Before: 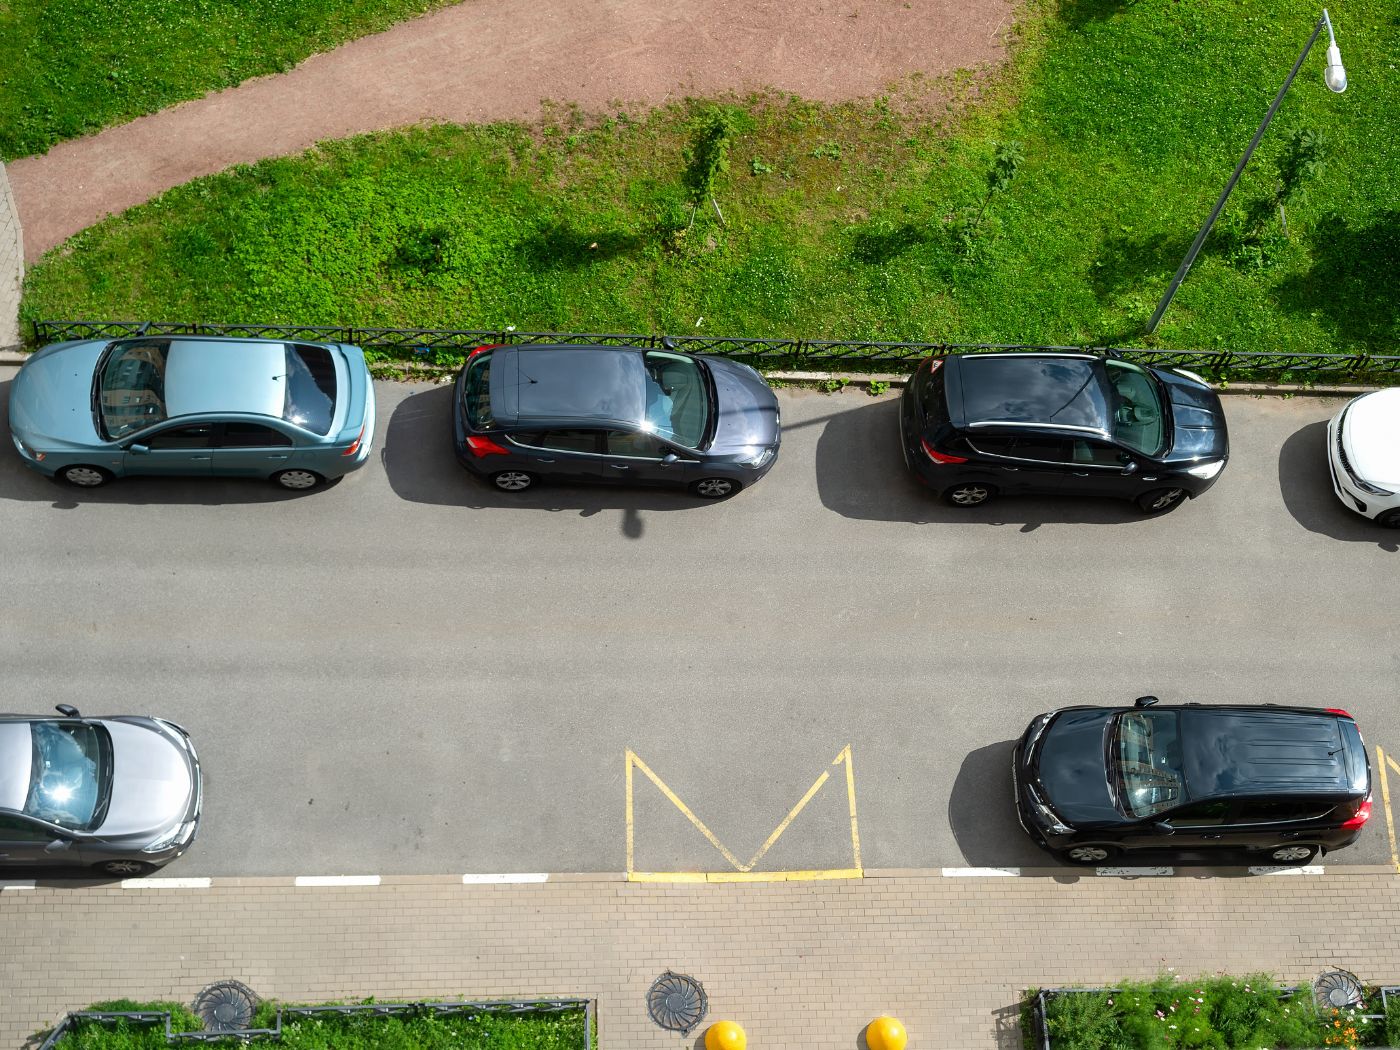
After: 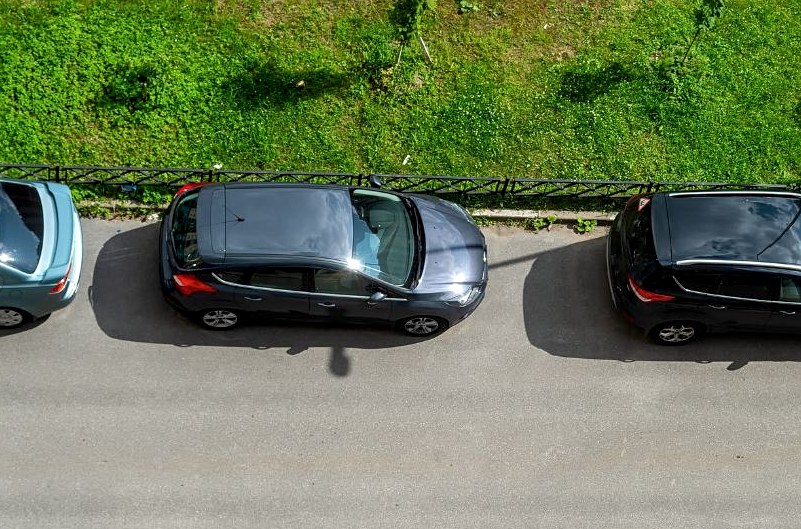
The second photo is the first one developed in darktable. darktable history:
sharpen: amount 0.2
local contrast: detail 130%
crop: left 20.932%, top 15.471%, right 21.848%, bottom 34.081%
